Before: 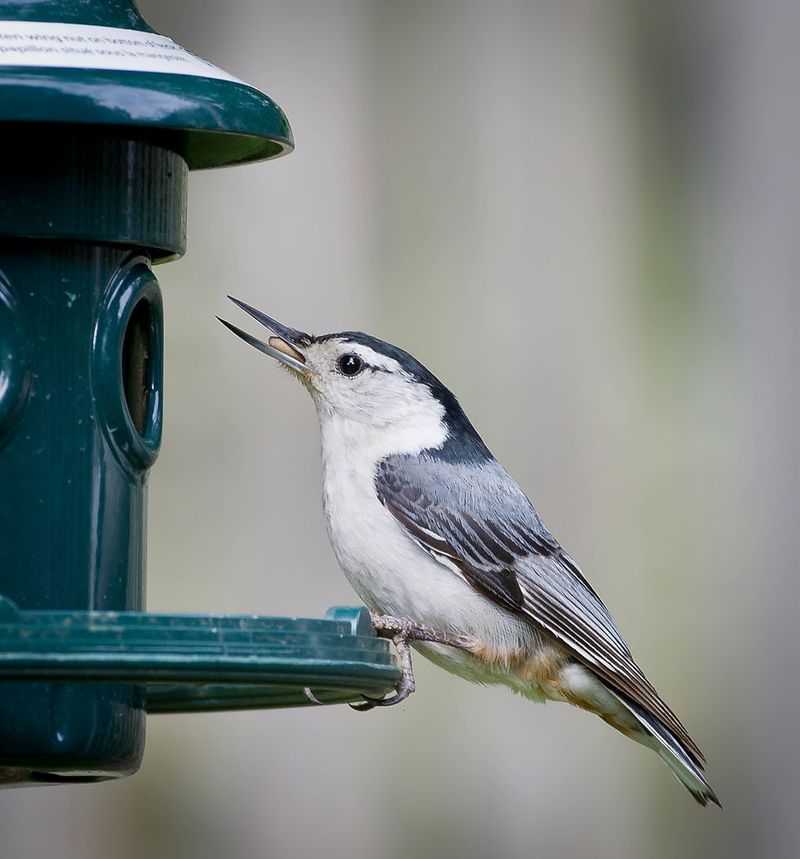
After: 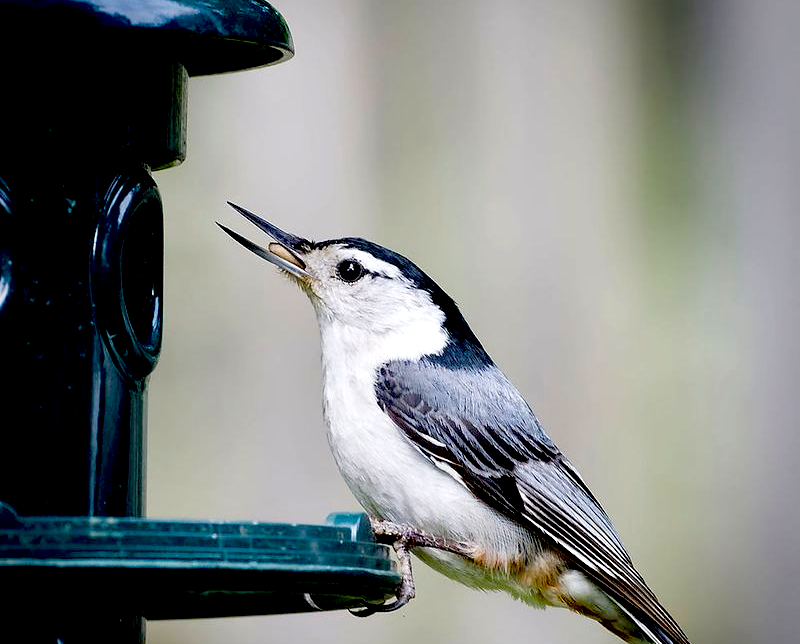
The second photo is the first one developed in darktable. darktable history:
exposure: black level correction 0.054, exposure -0.039 EV, compensate highlight preservation false
crop: top 11.028%, bottom 13.893%
tone equalizer: -8 EV -0.427 EV, -7 EV -0.386 EV, -6 EV -0.326 EV, -5 EV -0.228 EV, -3 EV 0.221 EV, -2 EV 0.322 EV, -1 EV 0.401 EV, +0 EV 0.444 EV
